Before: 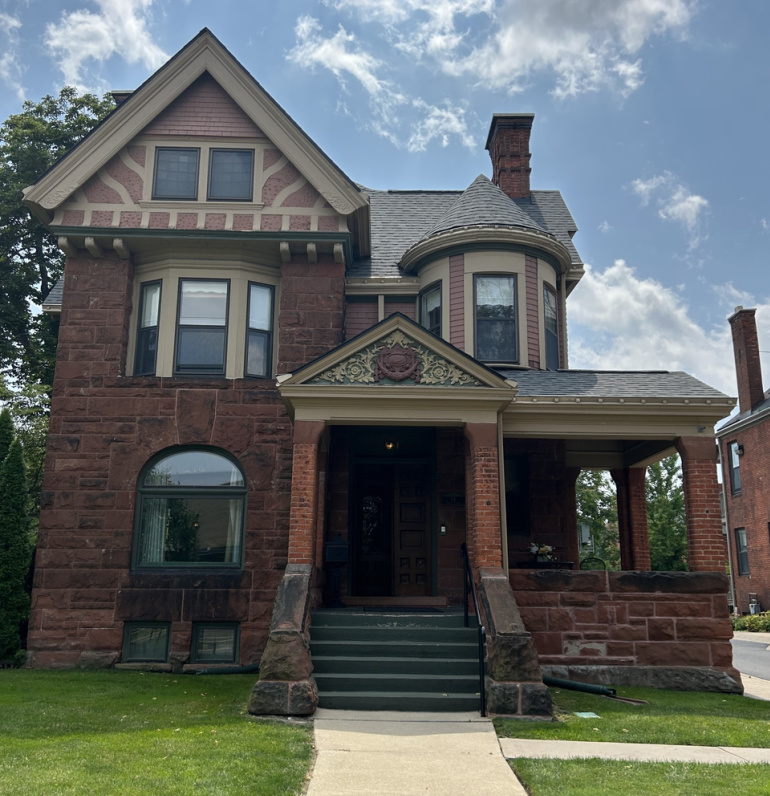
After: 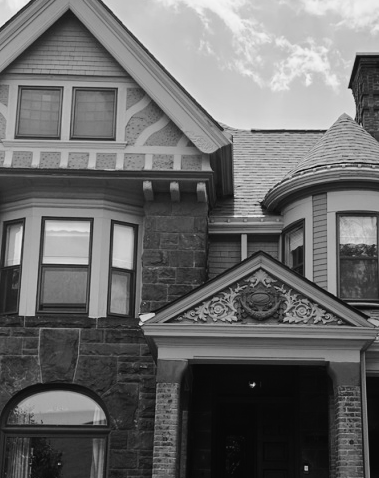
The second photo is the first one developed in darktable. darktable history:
monochrome: a 14.95, b -89.96
crop: left 17.835%, top 7.675%, right 32.881%, bottom 32.213%
tone curve: curves: ch0 [(0, 0.019) (0.078, 0.058) (0.223, 0.217) (0.424, 0.553) (0.631, 0.764) (0.816, 0.932) (1, 1)]; ch1 [(0, 0) (0.262, 0.227) (0.417, 0.386) (0.469, 0.467) (0.502, 0.503) (0.544, 0.548) (0.57, 0.579) (0.608, 0.62) (0.65, 0.68) (0.994, 0.987)]; ch2 [(0, 0) (0.262, 0.188) (0.5, 0.504) (0.553, 0.592) (0.599, 0.653) (1, 1)], color space Lab, independent channels, preserve colors none
